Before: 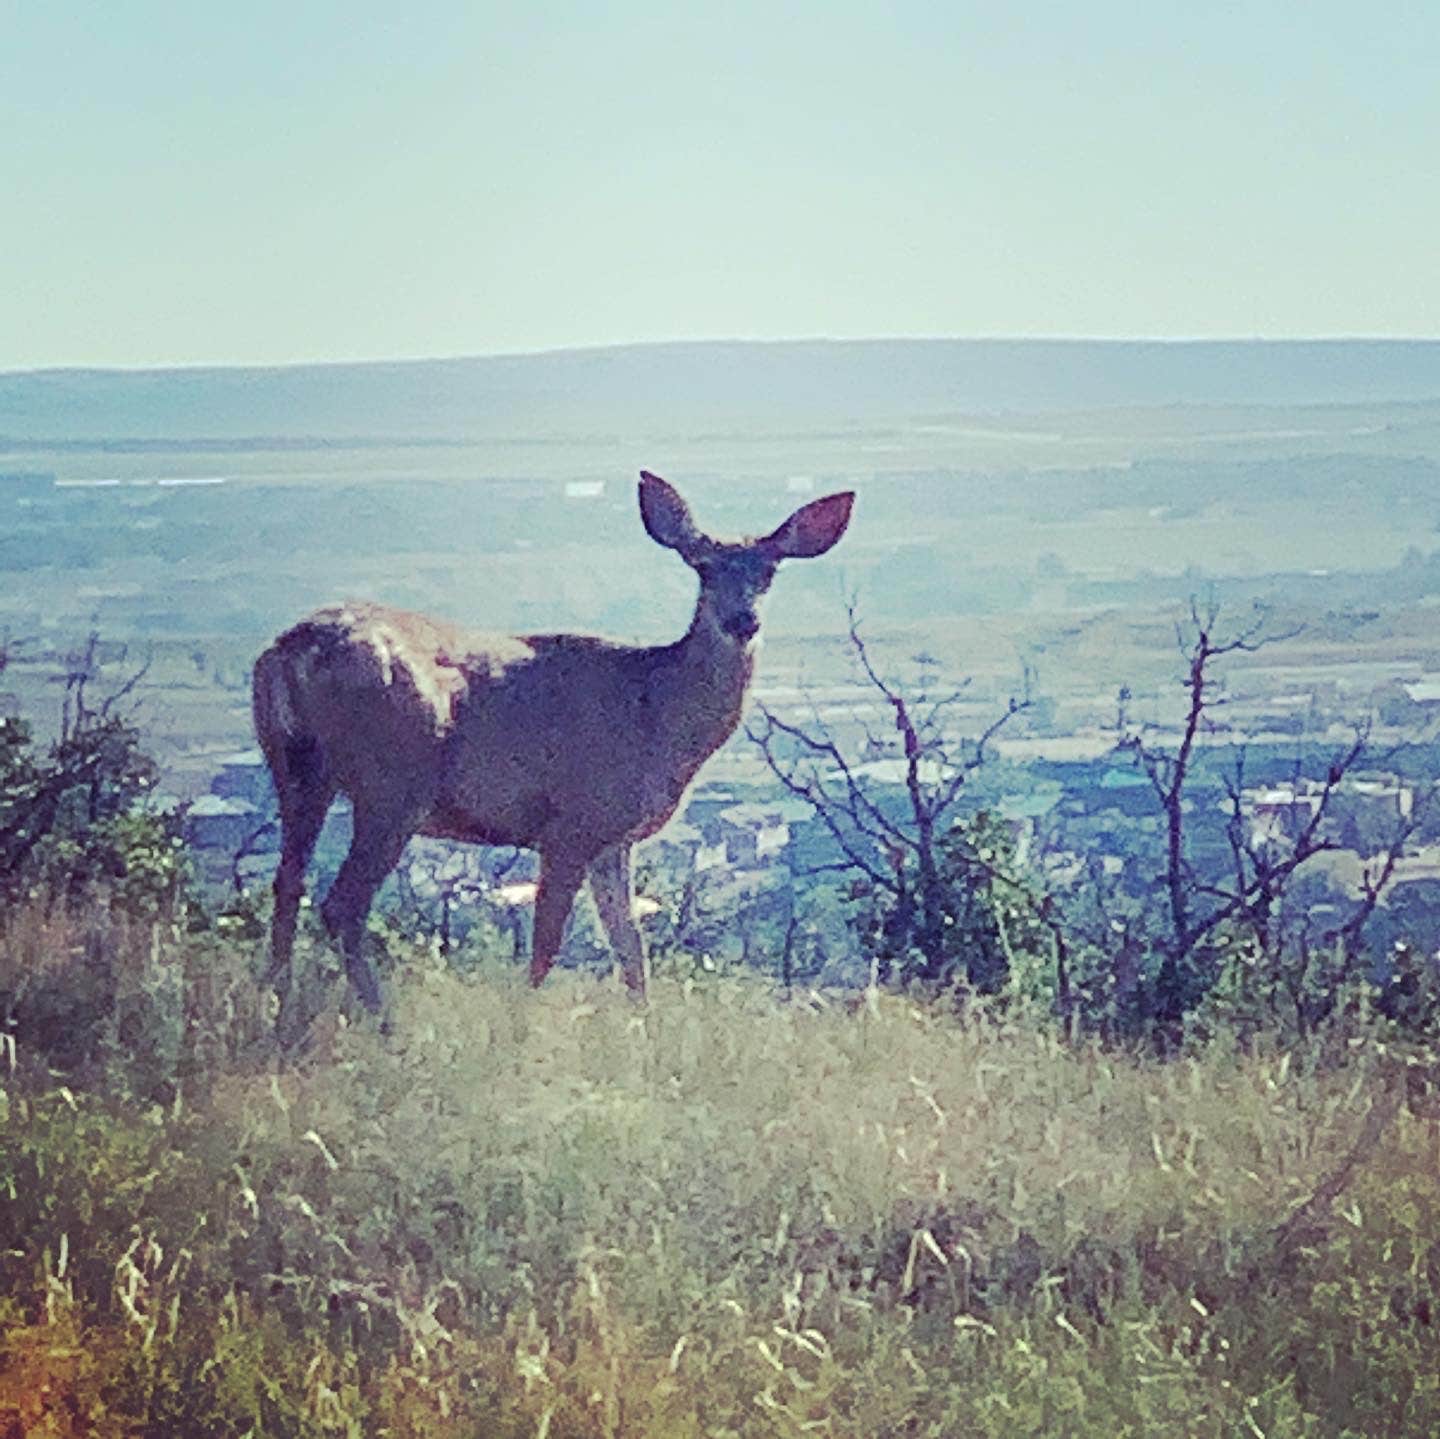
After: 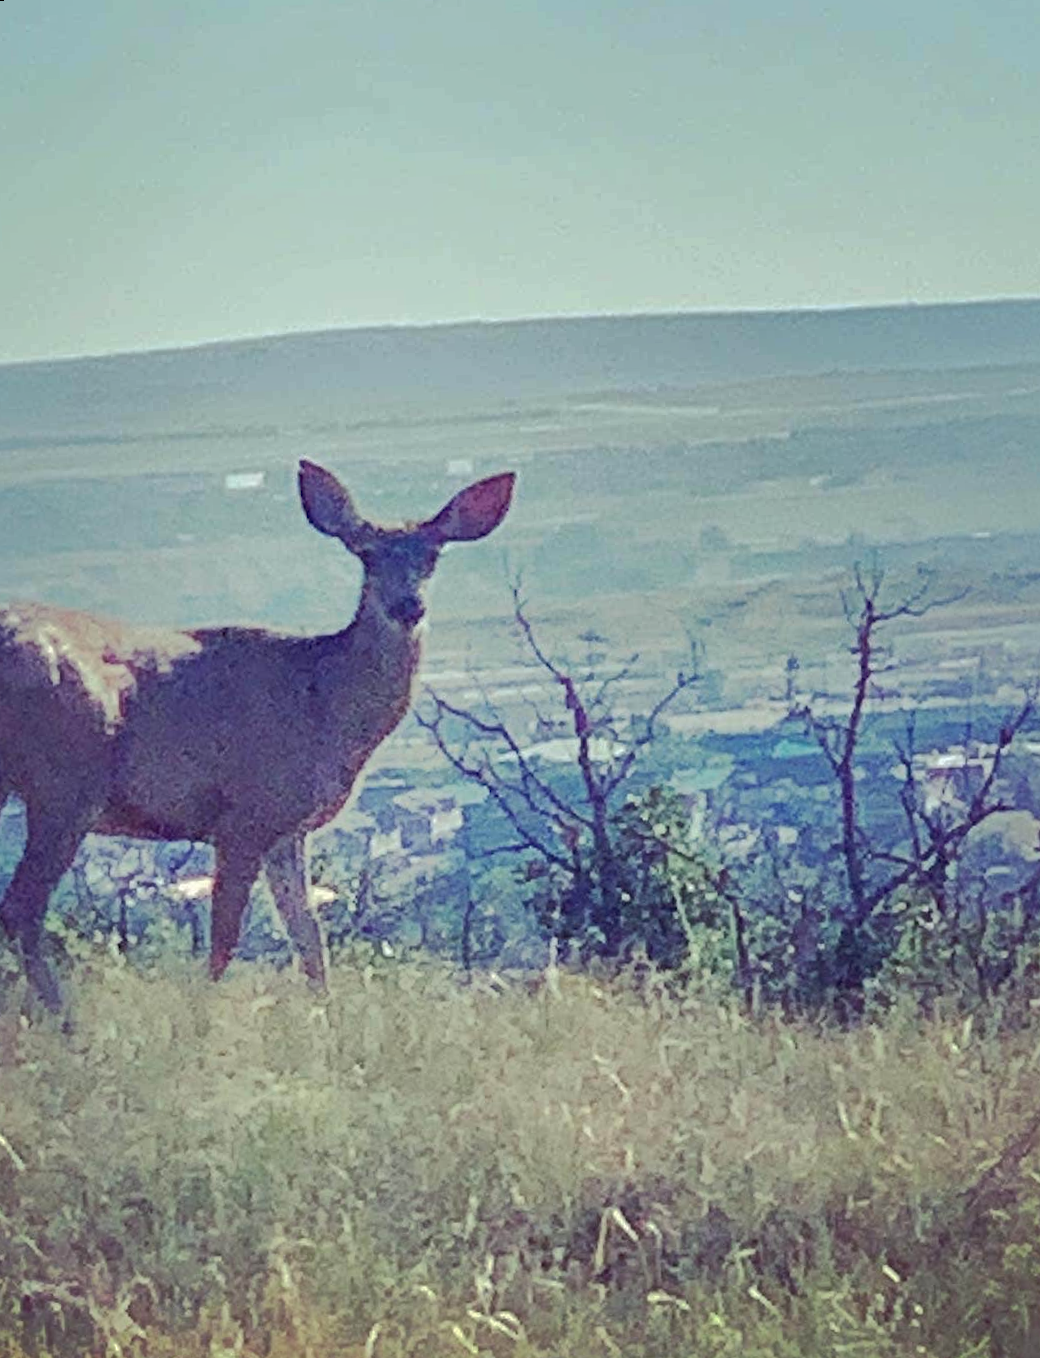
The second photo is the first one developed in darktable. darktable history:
rotate and perspective: rotation -2.29°, automatic cropping off
shadows and highlights: shadows 40, highlights -60
crop and rotate: left 24.034%, top 2.838%, right 6.406%, bottom 6.299%
